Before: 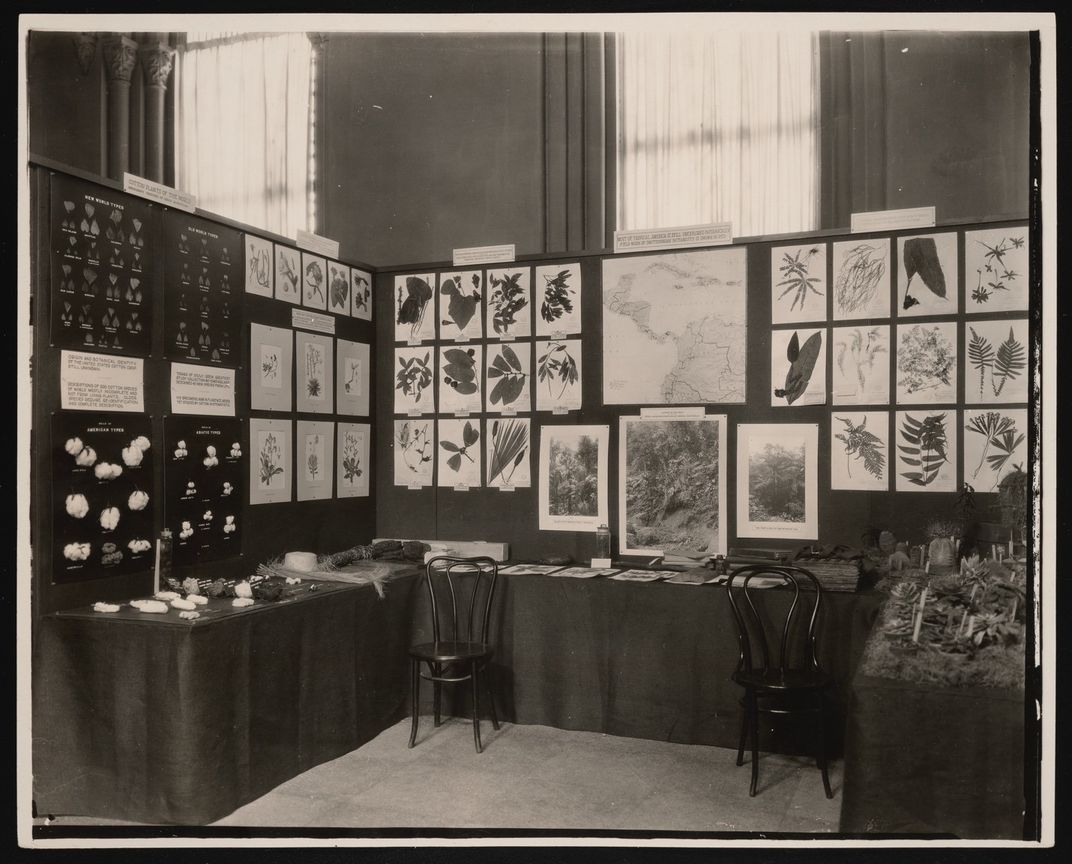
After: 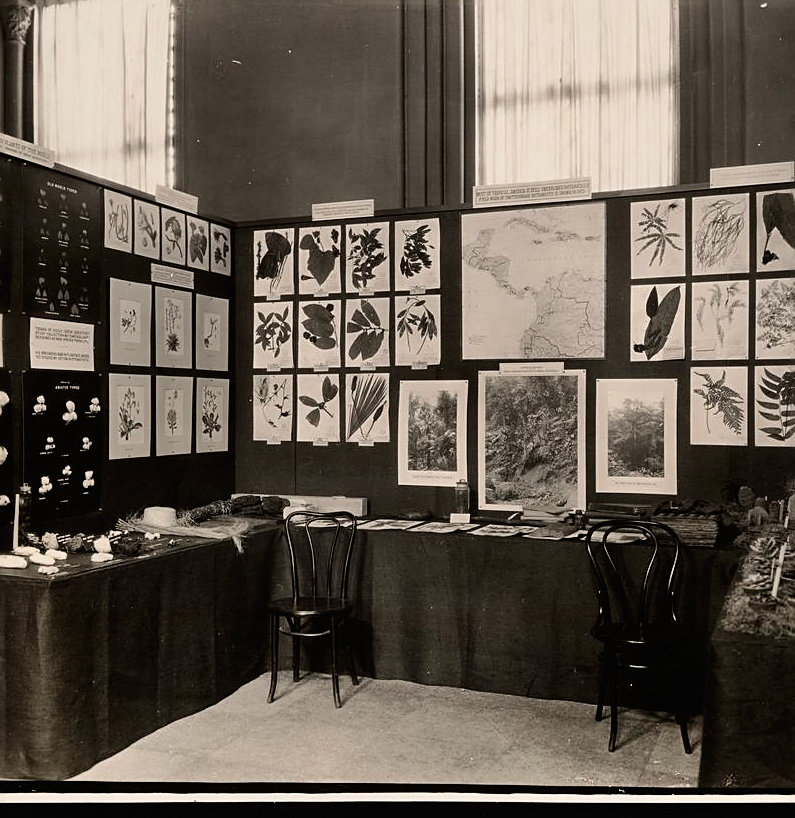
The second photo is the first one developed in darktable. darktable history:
crop and rotate: left 13.193%, top 5.273%, right 12.577%
sharpen: on, module defaults
shadows and highlights: shadows 48.04, highlights -42.73, shadows color adjustment 98%, highlights color adjustment 57.72%, soften with gaussian
tone curve: curves: ch0 [(0, 0) (0.003, 0) (0.011, 0.001) (0.025, 0.003) (0.044, 0.006) (0.069, 0.009) (0.1, 0.013) (0.136, 0.032) (0.177, 0.067) (0.224, 0.121) (0.277, 0.185) (0.335, 0.255) (0.399, 0.333) (0.468, 0.417) (0.543, 0.508) (0.623, 0.606) (0.709, 0.71) (0.801, 0.819) (0.898, 0.926) (1, 1)], preserve colors none
